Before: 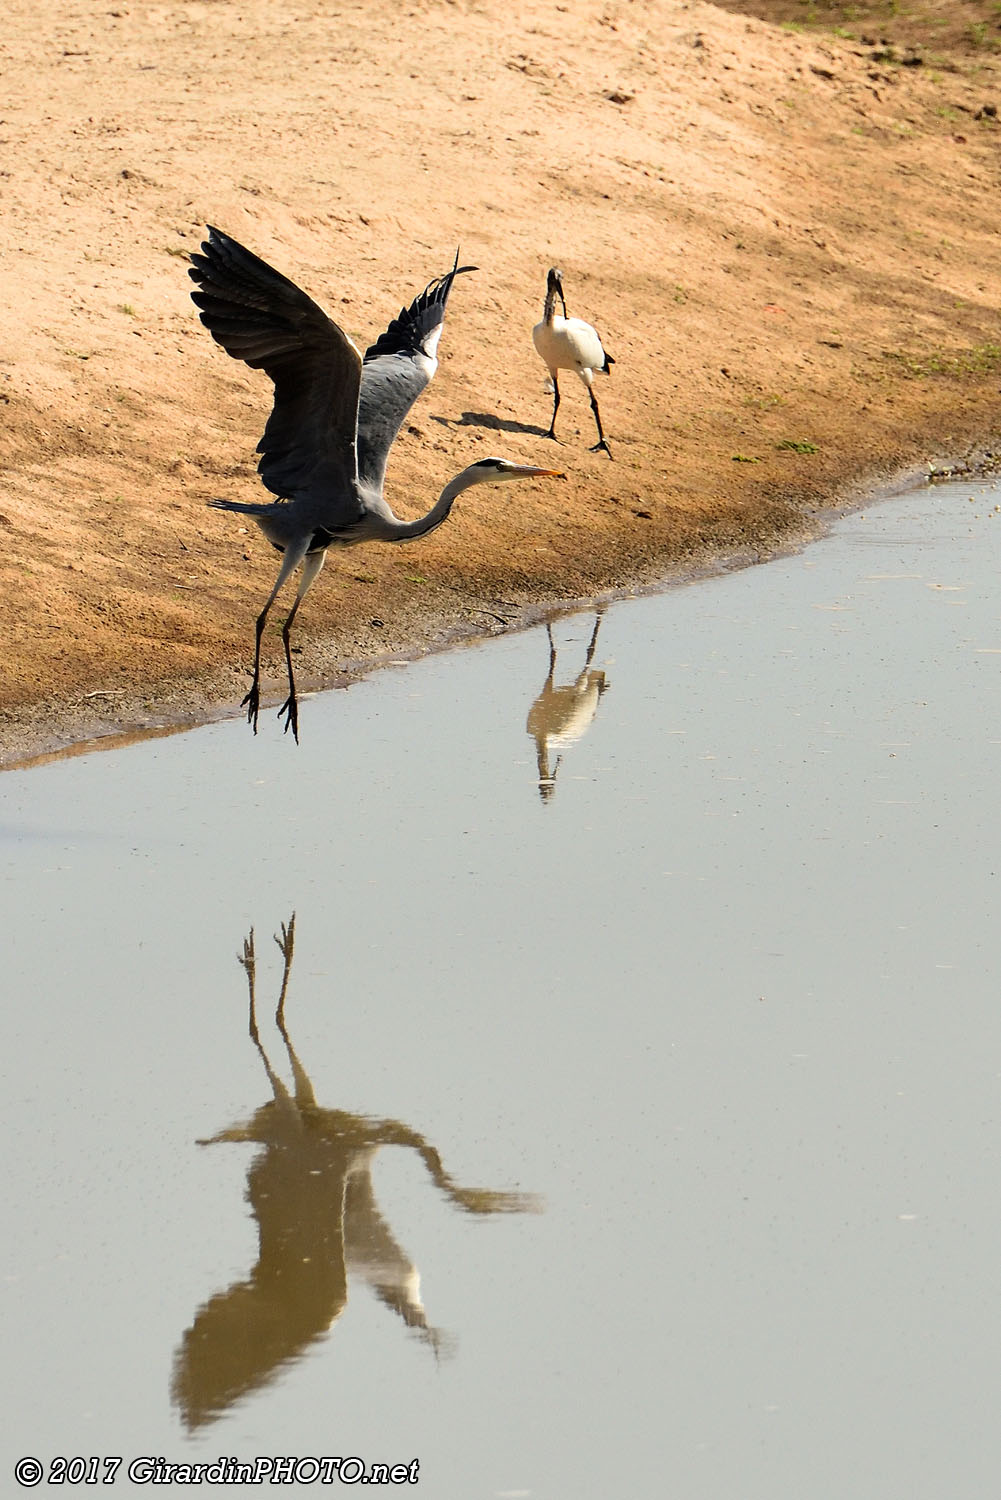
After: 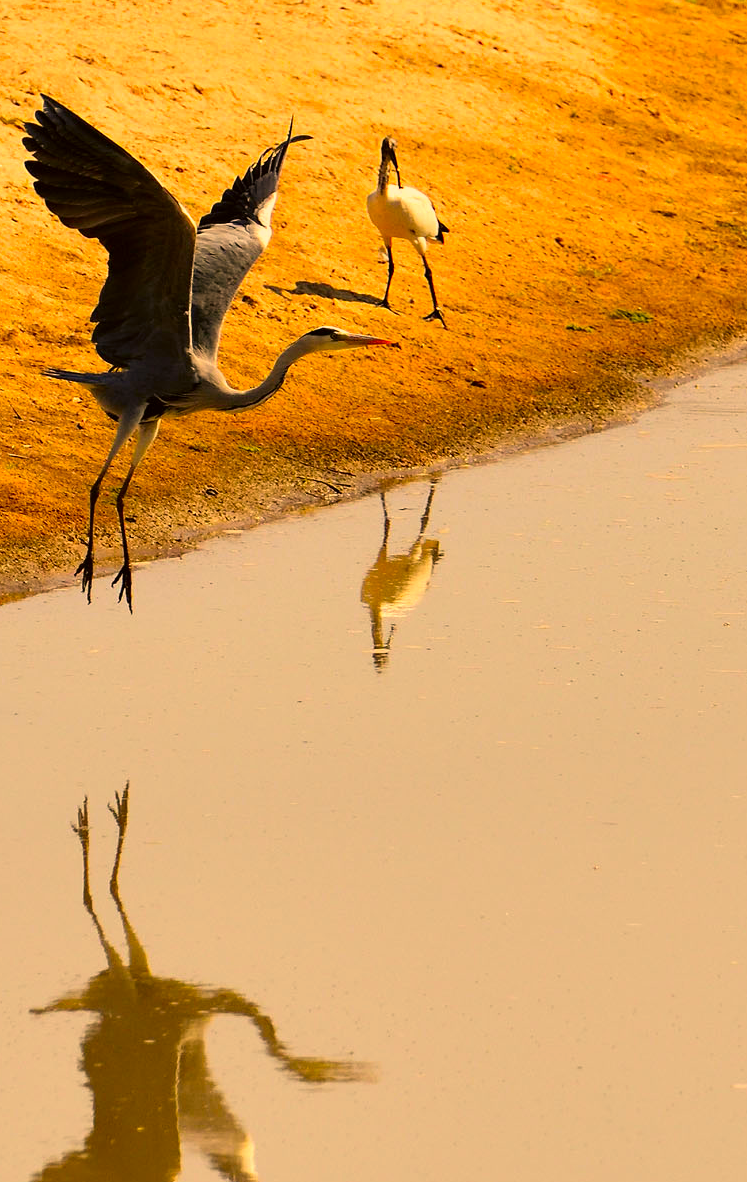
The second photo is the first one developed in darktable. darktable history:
contrast brightness saturation: saturation 0.491
color correction: highlights a* 18.61, highlights b* 35.5, shadows a* 1.29, shadows b* 6.56, saturation 1.02
crop: left 16.679%, top 8.775%, right 8.626%, bottom 12.417%
